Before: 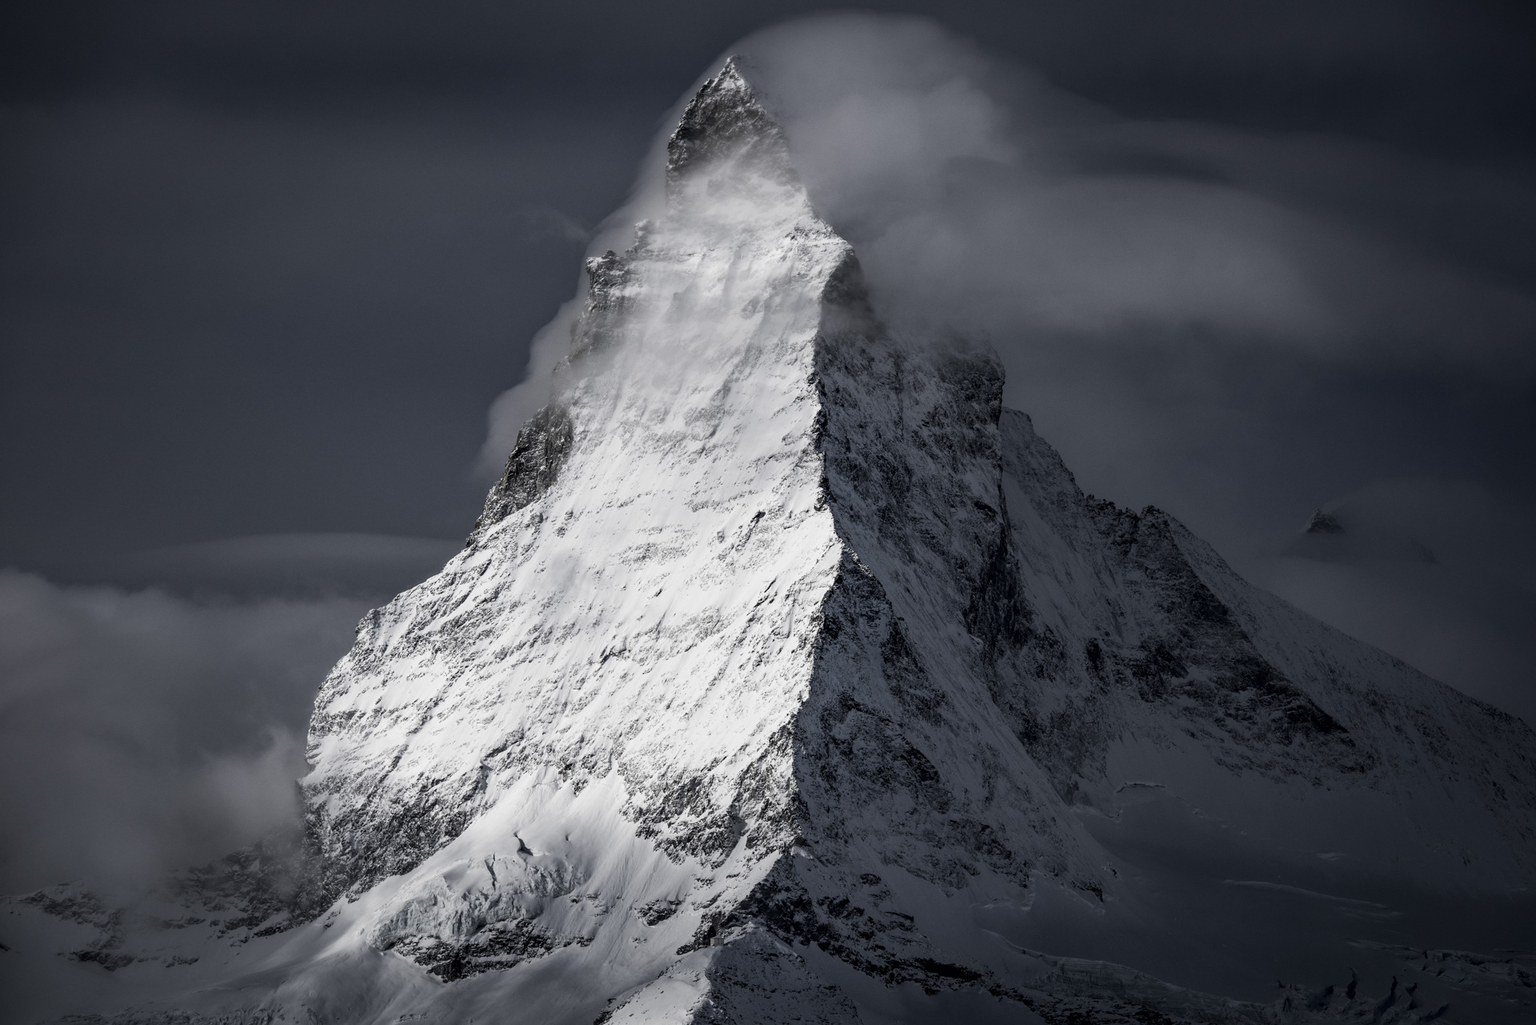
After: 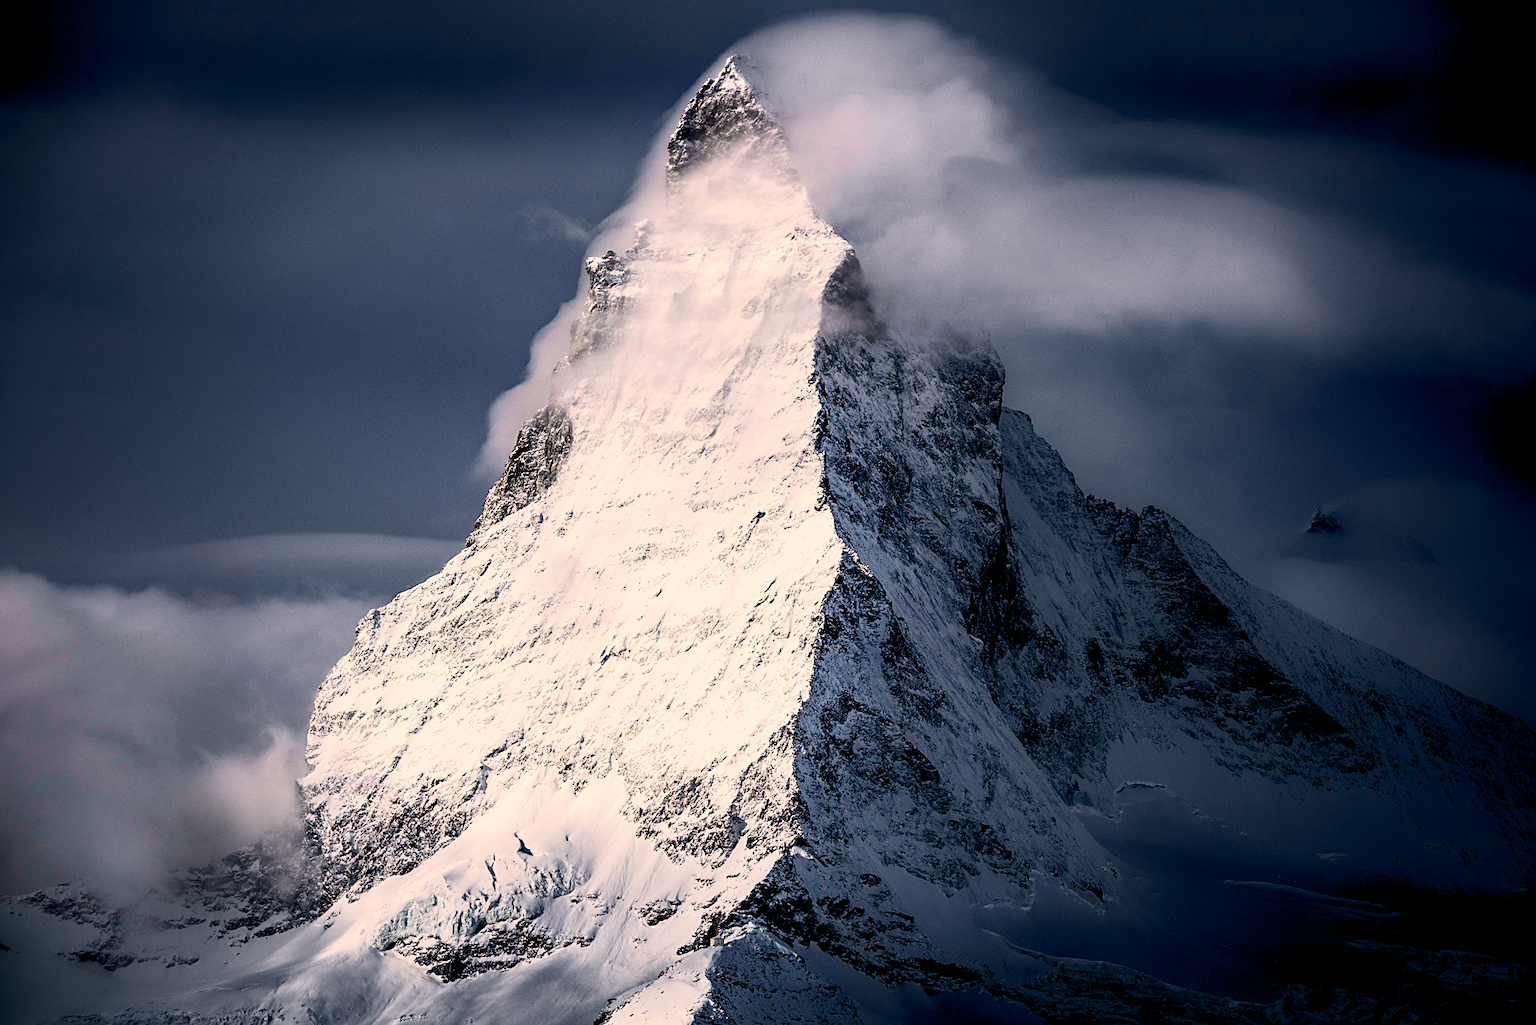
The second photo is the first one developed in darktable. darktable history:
sharpen: on, module defaults
color balance rgb: highlights gain › chroma 3.315%, highlights gain › hue 56.78°, global offset › luminance -0.839%, perceptual saturation grading › global saturation 25.832%, global vibrance 20%
contrast brightness saturation: contrast 0.181, saturation 0.297
tone equalizer: -7 EV 0.159 EV, -6 EV 0.625 EV, -5 EV 1.15 EV, -4 EV 1.33 EV, -3 EV 1.14 EV, -2 EV 0.6 EV, -1 EV 0.155 EV, edges refinement/feathering 500, mask exposure compensation -1.57 EV, preserve details guided filter
